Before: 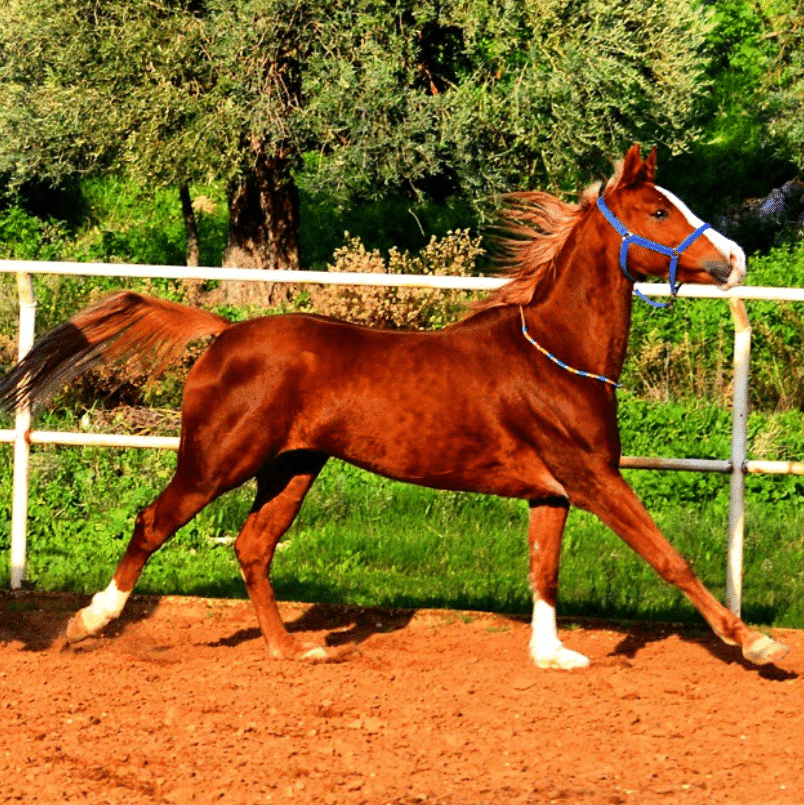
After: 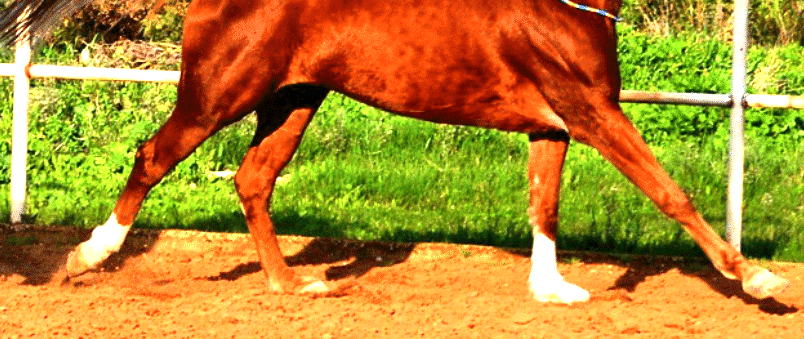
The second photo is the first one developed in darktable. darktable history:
crop: top 45.506%, bottom 12.27%
exposure: black level correction 0, exposure 0.952 EV, compensate highlight preservation false
local contrast: mode bilateral grid, contrast 19, coarseness 49, detail 119%, midtone range 0.2
